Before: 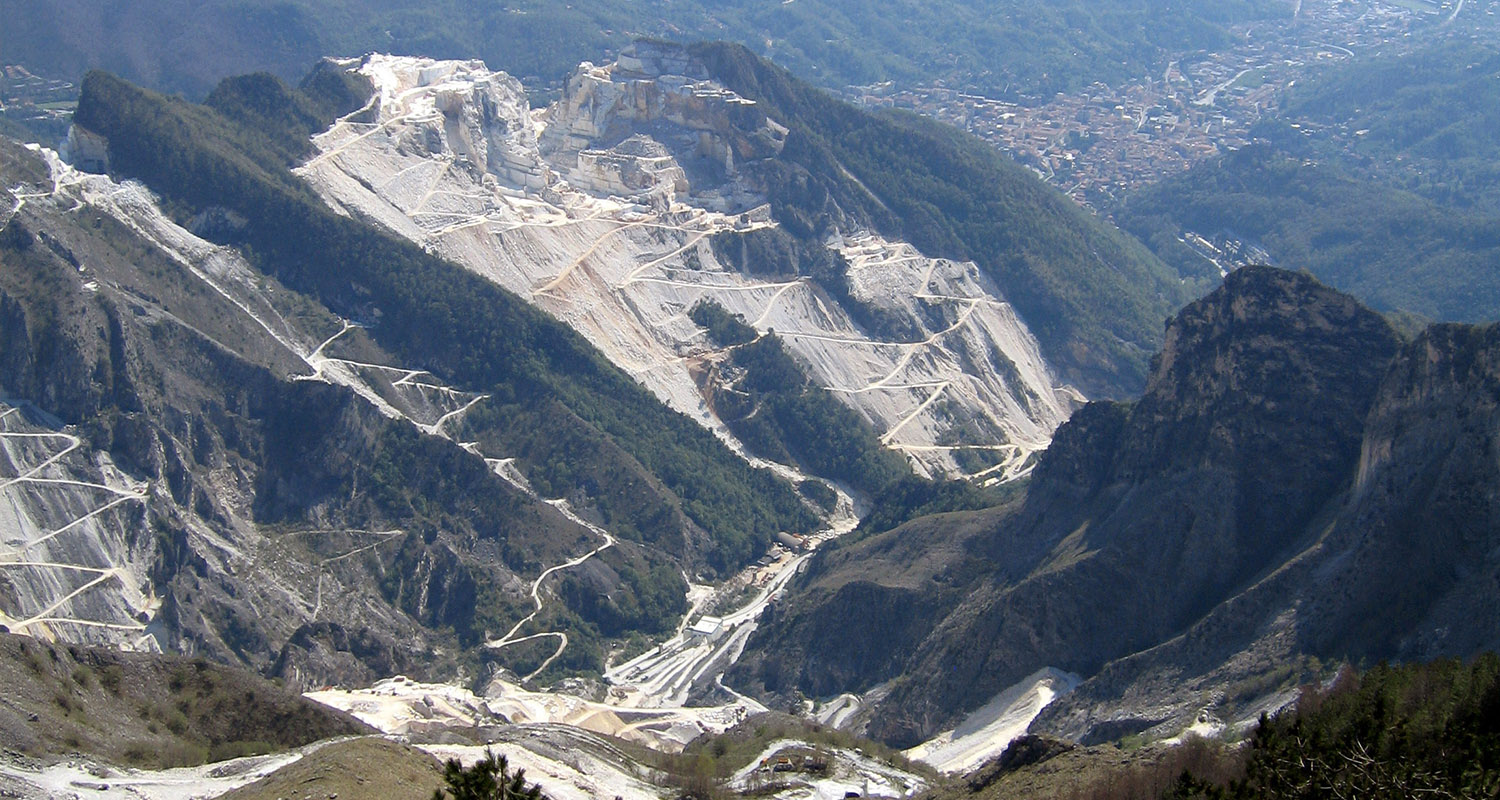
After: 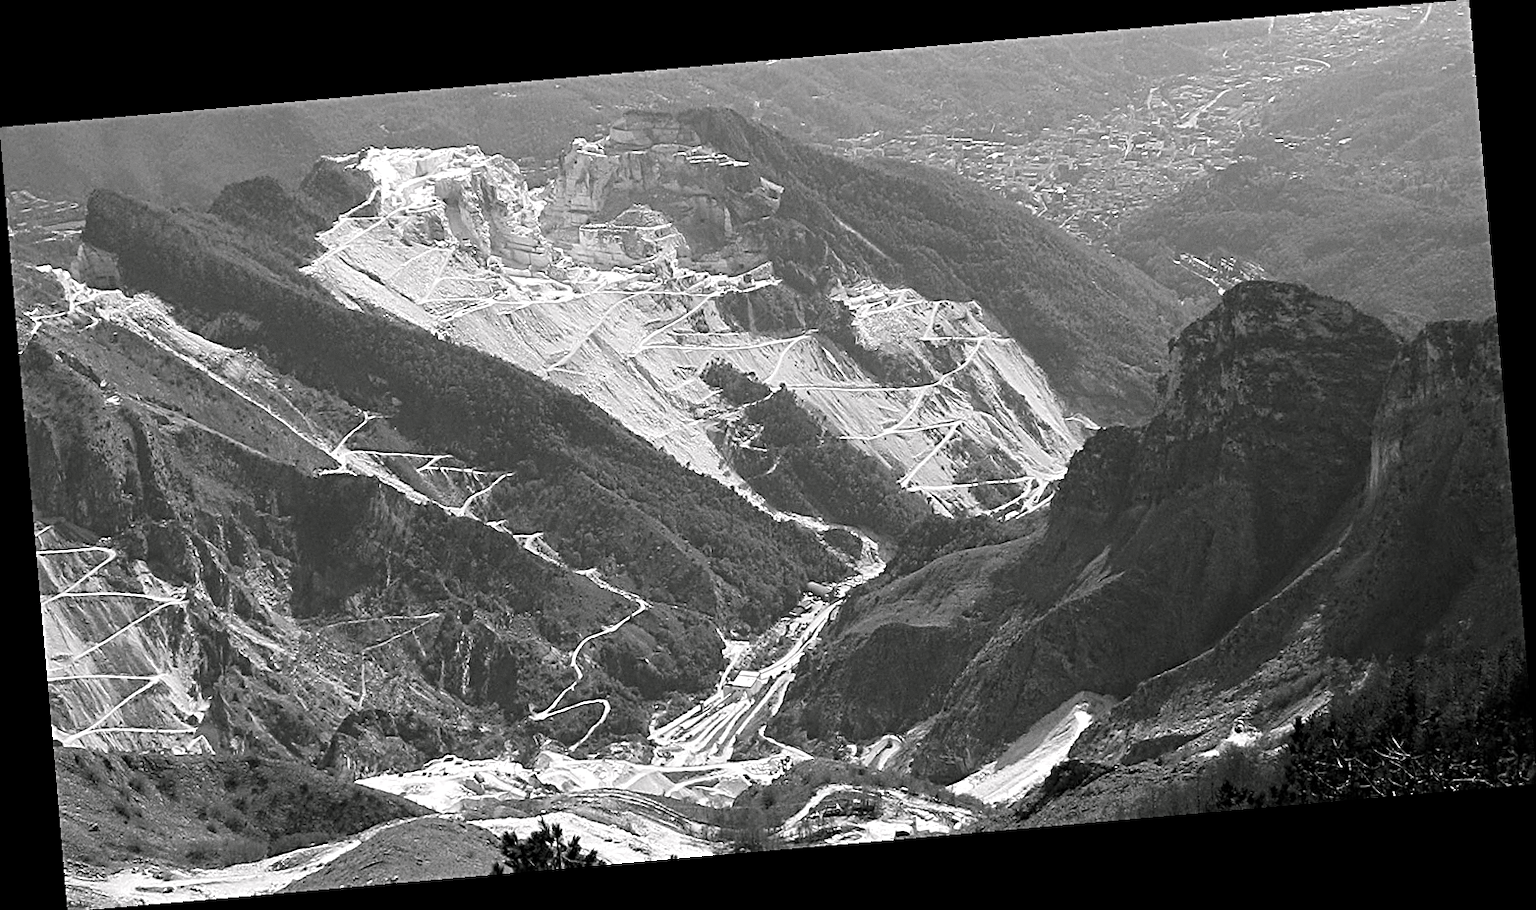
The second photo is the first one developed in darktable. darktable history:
color balance rgb: shadows lift › chroma 1%, shadows lift › hue 113°, highlights gain › chroma 0.2%, highlights gain › hue 333°, perceptual saturation grading › global saturation 20%, perceptual saturation grading › highlights -50%, perceptual saturation grading › shadows 25%, contrast -10%
color calibration: output gray [0.23, 0.37, 0.4, 0], gray › normalize channels true, illuminant same as pipeline (D50), adaptation XYZ, x 0.346, y 0.359, gamut compression 0
rotate and perspective: rotation -4.98°, automatic cropping off
tone equalizer: -8 EV -0.417 EV, -7 EV -0.389 EV, -6 EV -0.333 EV, -5 EV -0.222 EV, -3 EV 0.222 EV, -2 EV 0.333 EV, -1 EV 0.389 EV, +0 EV 0.417 EV, edges refinement/feathering 500, mask exposure compensation -1.57 EV, preserve details no
white balance: red 1.123, blue 0.83
grain: coarseness 0.09 ISO, strength 10%
exposure: exposure 0.197 EV, compensate highlight preservation false
sharpen: radius 2.676, amount 0.669
